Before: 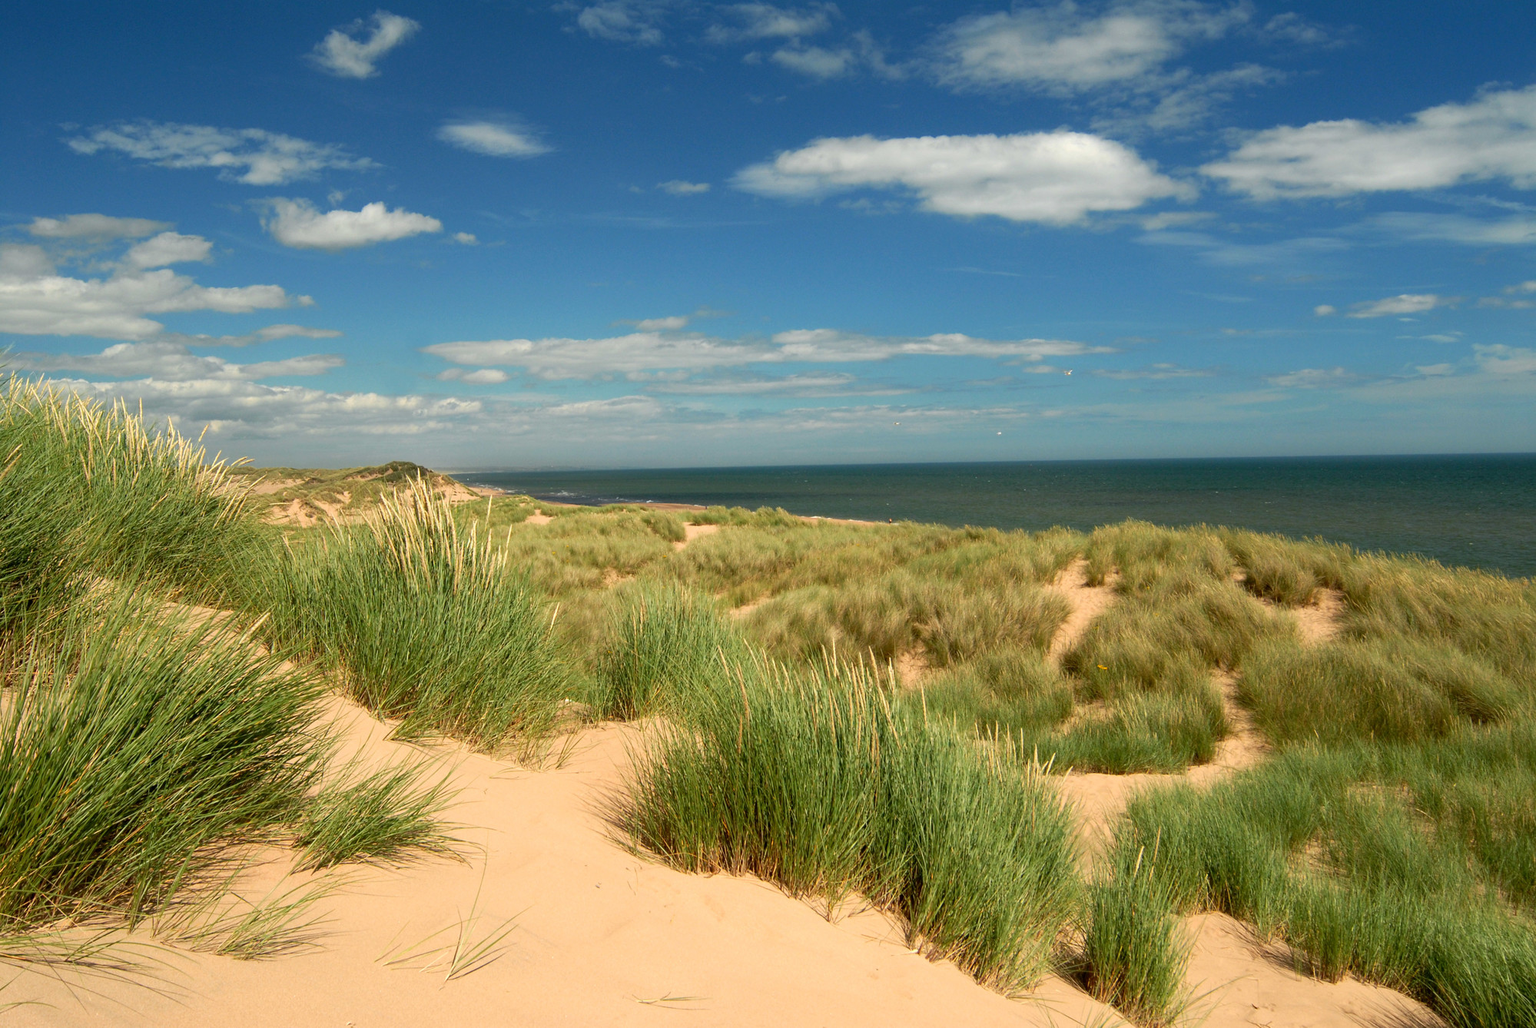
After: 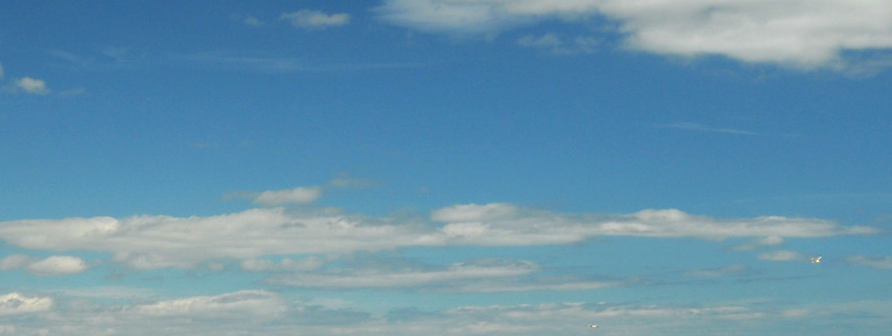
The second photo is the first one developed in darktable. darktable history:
crop: left 28.725%, top 16.873%, right 26.608%, bottom 58.005%
